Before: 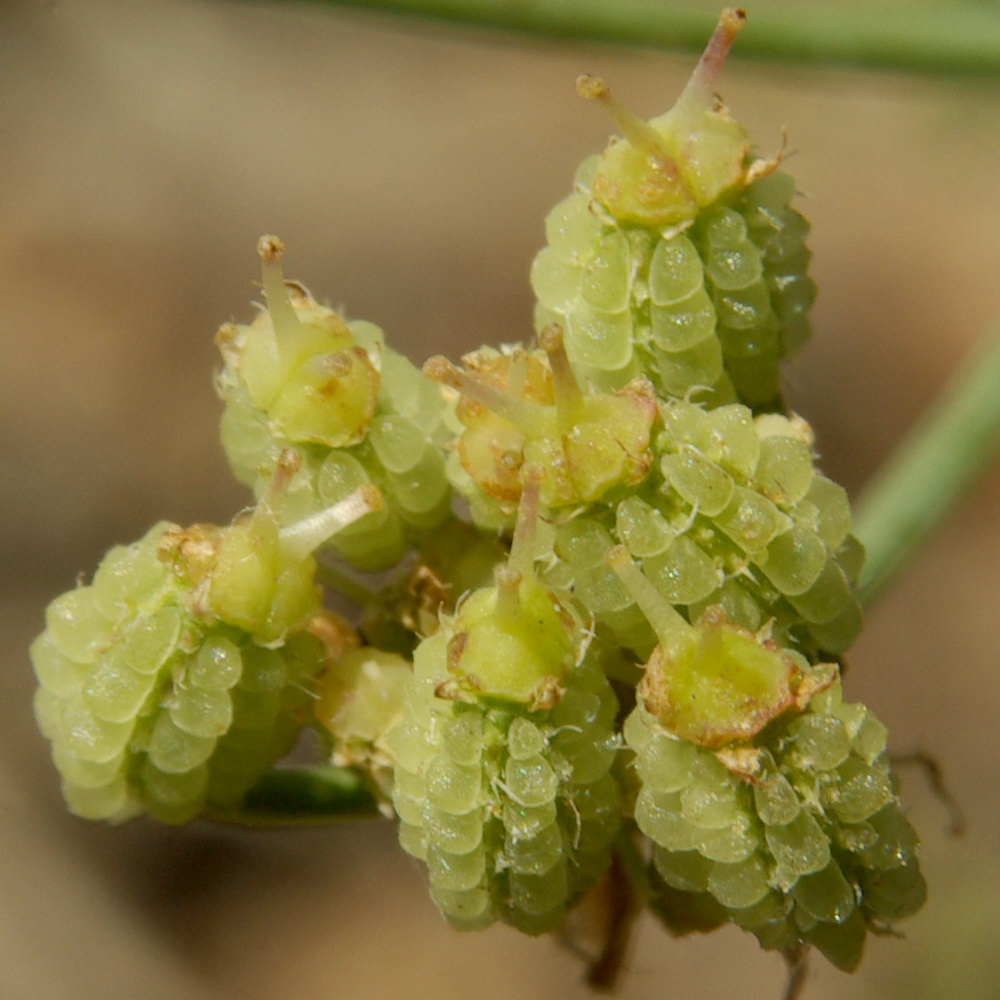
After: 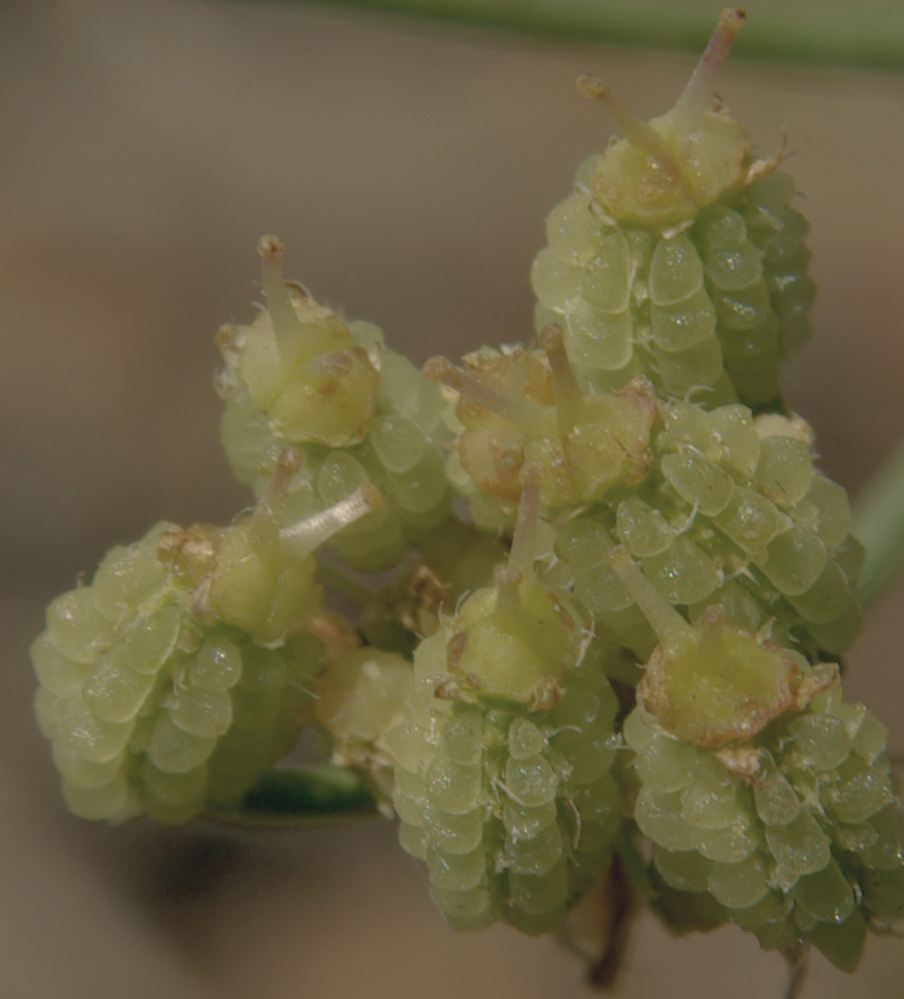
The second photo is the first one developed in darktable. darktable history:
crop: right 9.509%, bottom 0.031%
color zones: curves: ch1 [(0, 0.469) (0.01, 0.469) (0.12, 0.446) (0.248, 0.469) (0.5, 0.5) (0.748, 0.5) (0.99, 0.469) (1, 0.469)]
color balance: contrast -15%
white balance: emerald 1
color correction: highlights a* 5.38, highlights b* 5.3, shadows a* -4.26, shadows b* -5.11
contrast brightness saturation: brightness 0.15
base curve: curves: ch0 [(0, 0) (0.564, 0.291) (0.802, 0.731) (1, 1)]
